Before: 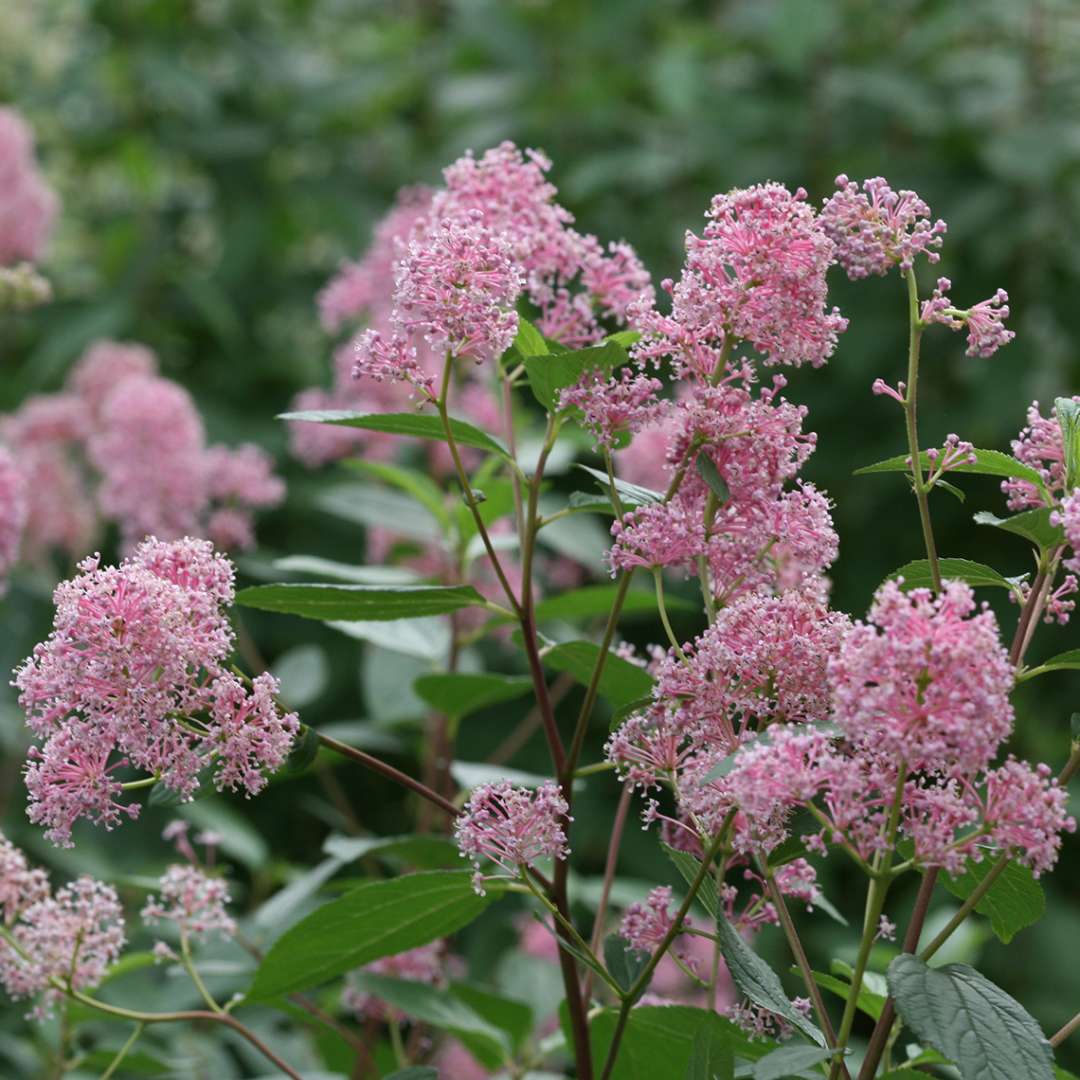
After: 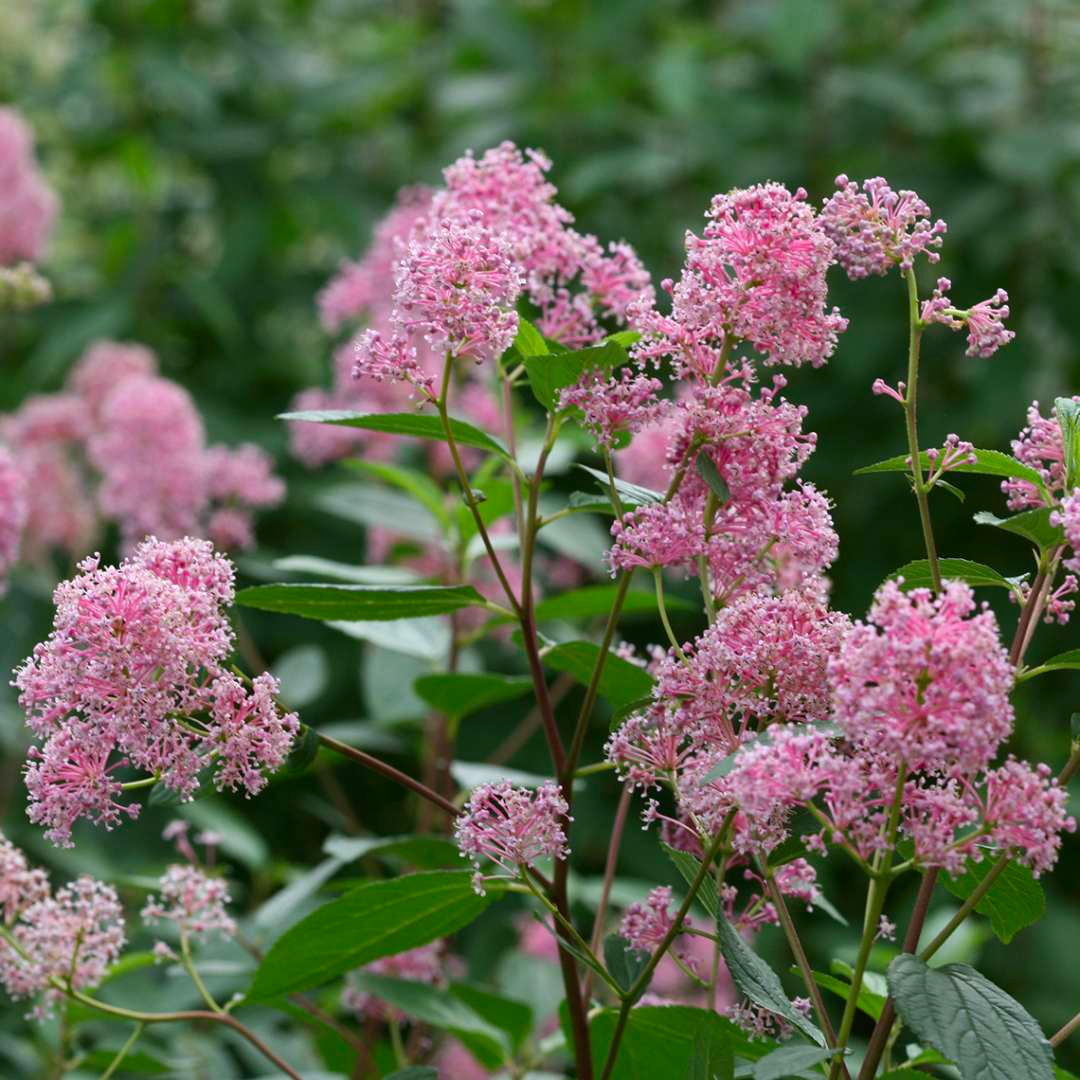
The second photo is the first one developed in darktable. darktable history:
contrast brightness saturation: contrast 0.095, saturation 0.278
